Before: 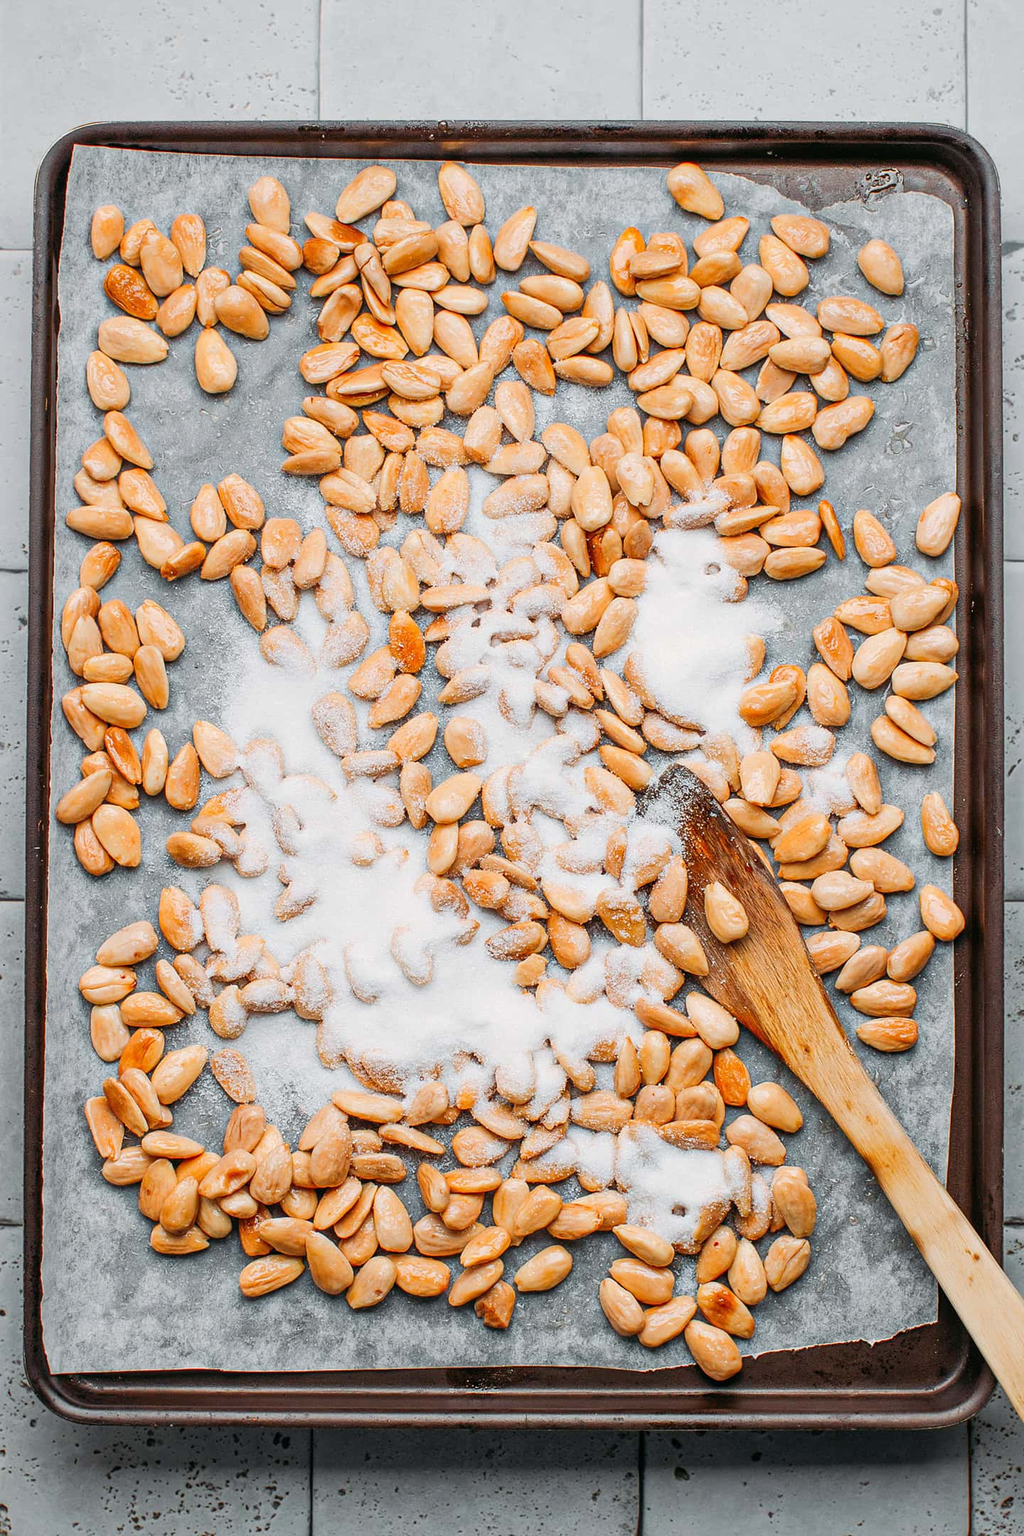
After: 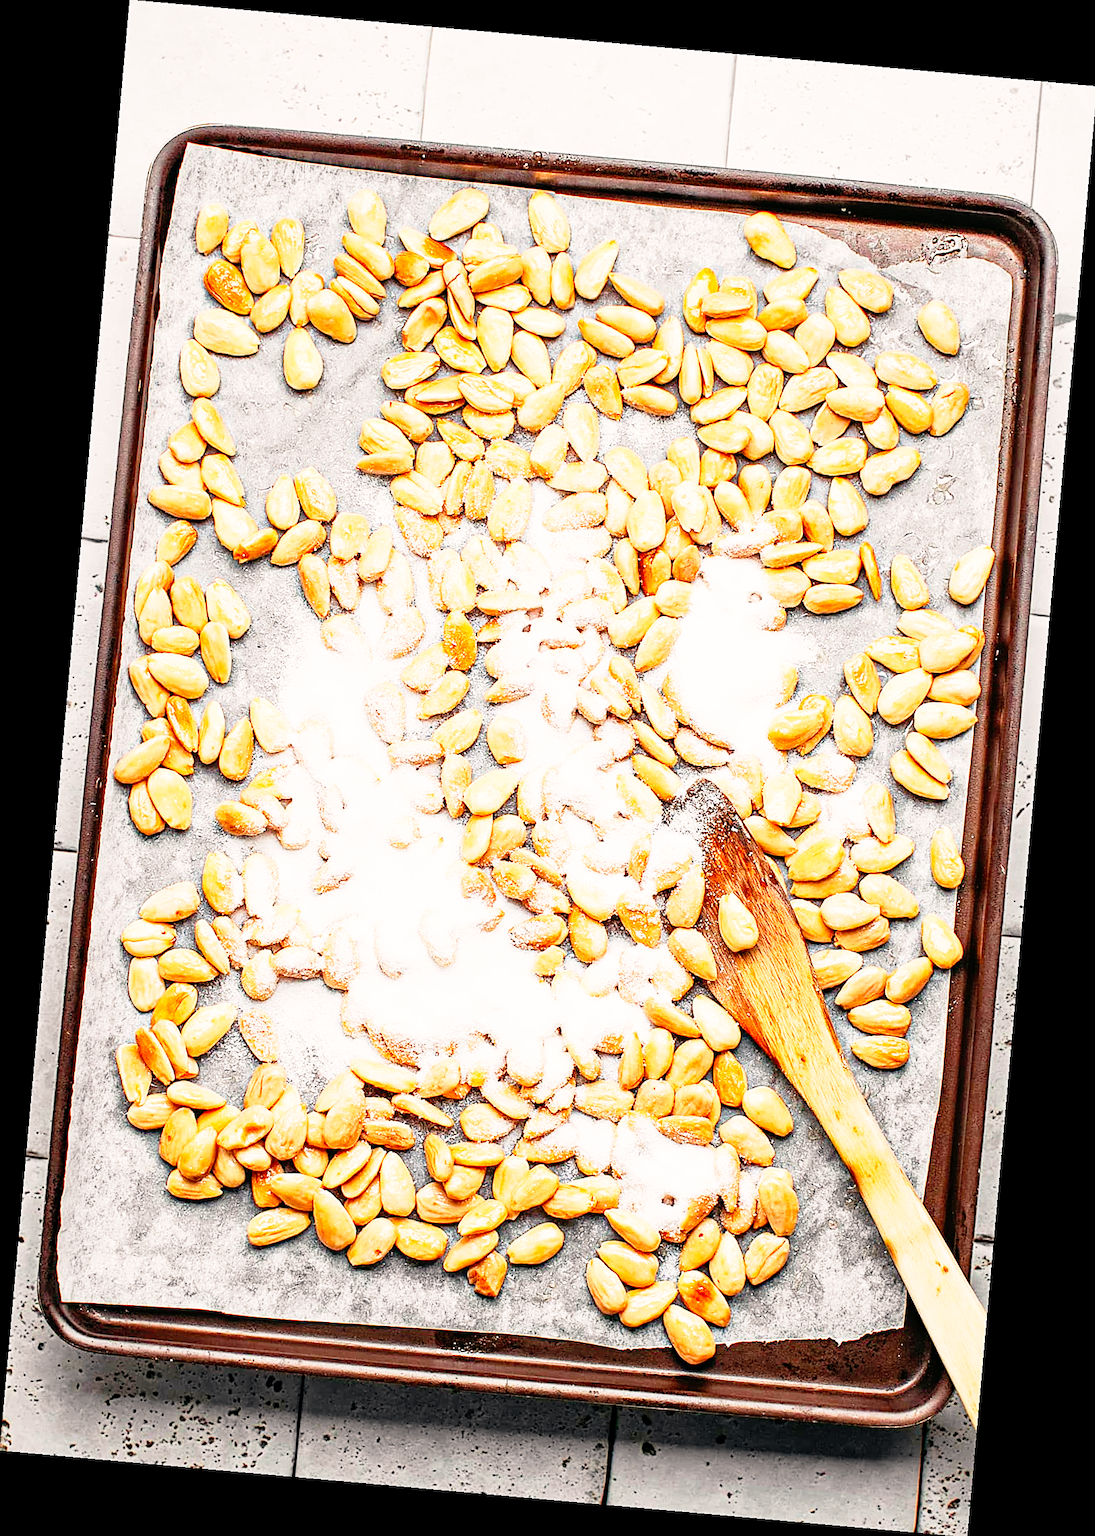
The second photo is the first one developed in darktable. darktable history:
base curve: curves: ch0 [(0, 0) (0.012, 0.01) (0.073, 0.168) (0.31, 0.711) (0.645, 0.957) (1, 1)], preserve colors none
white balance: red 1.127, blue 0.943
rotate and perspective: rotation 5.12°, automatic cropping off
haze removal: compatibility mode true, adaptive false
sharpen: on, module defaults
